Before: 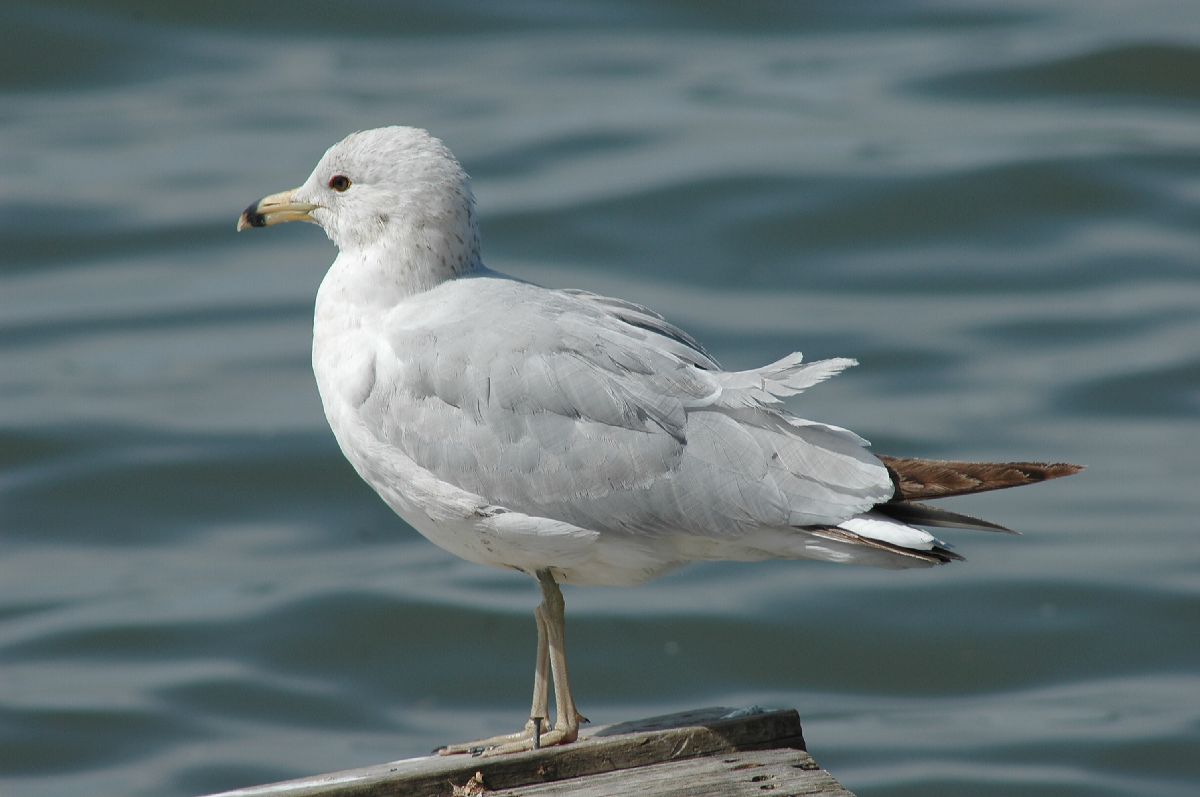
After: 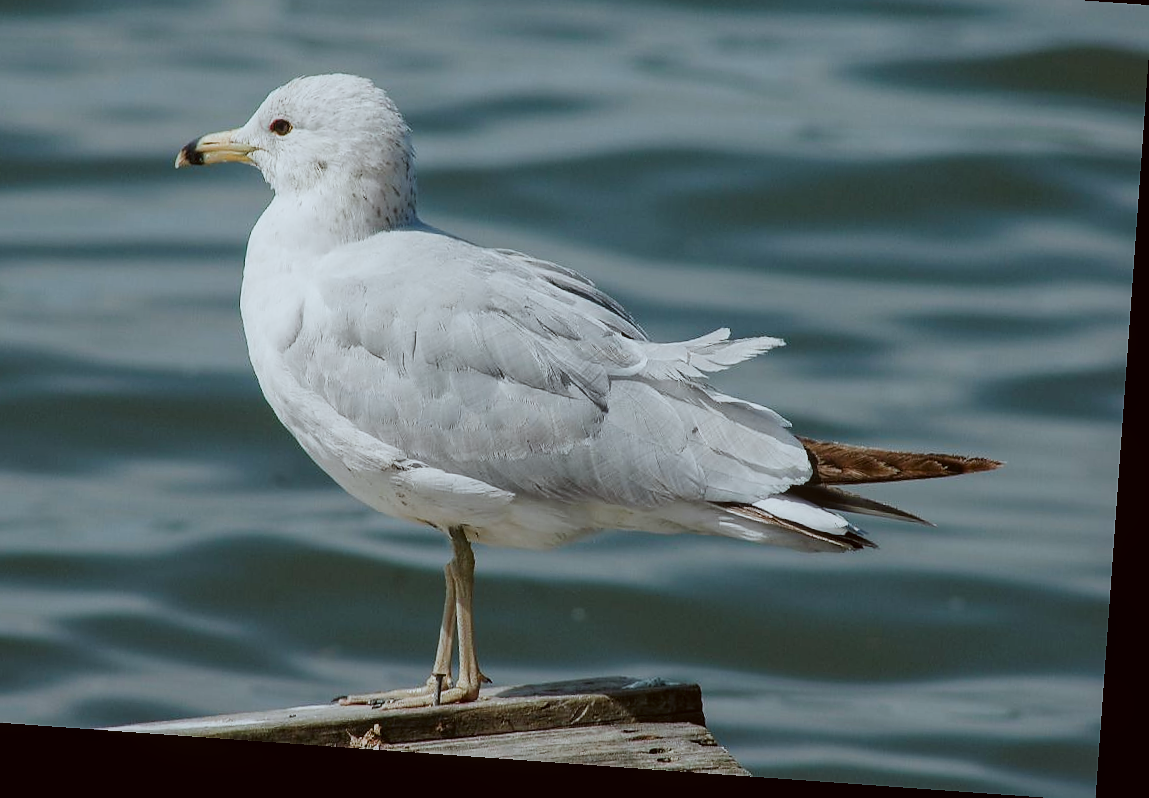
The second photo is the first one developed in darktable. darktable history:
color correction: highlights a* -3.28, highlights b* -6.24, shadows a* 3.1, shadows b* 5.19
local contrast: detail 110%
crop and rotate: left 8.262%, top 9.226%
sharpen: radius 0.969, amount 0.604
sigmoid: on, module defaults
rotate and perspective: rotation 4.1°, automatic cropping off
